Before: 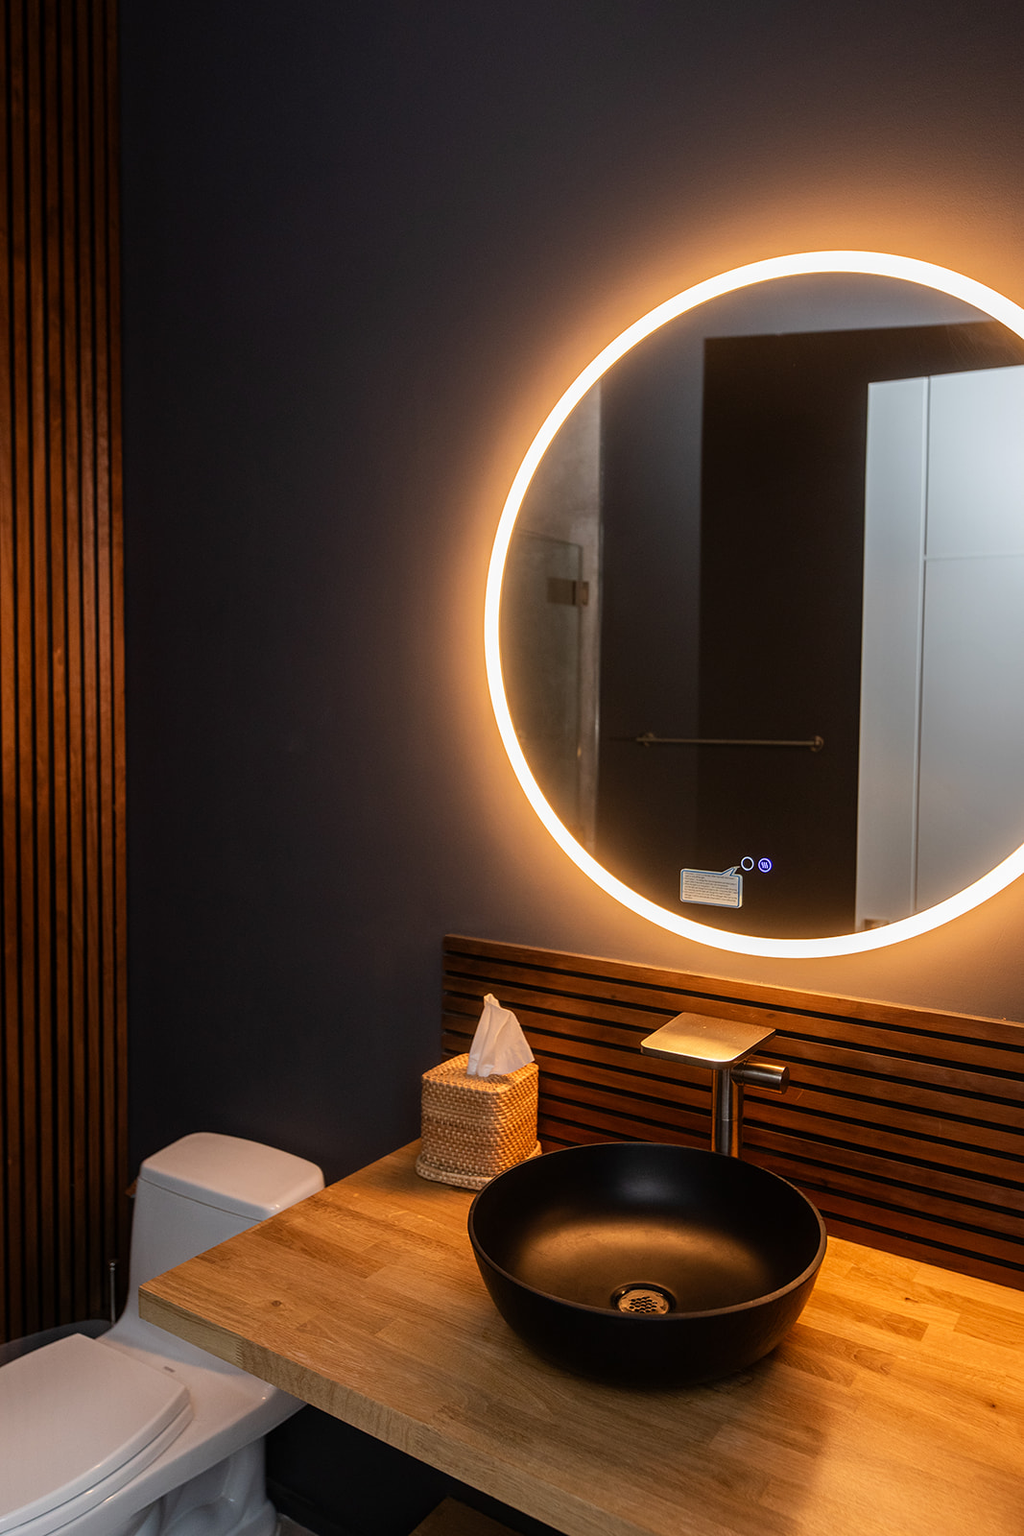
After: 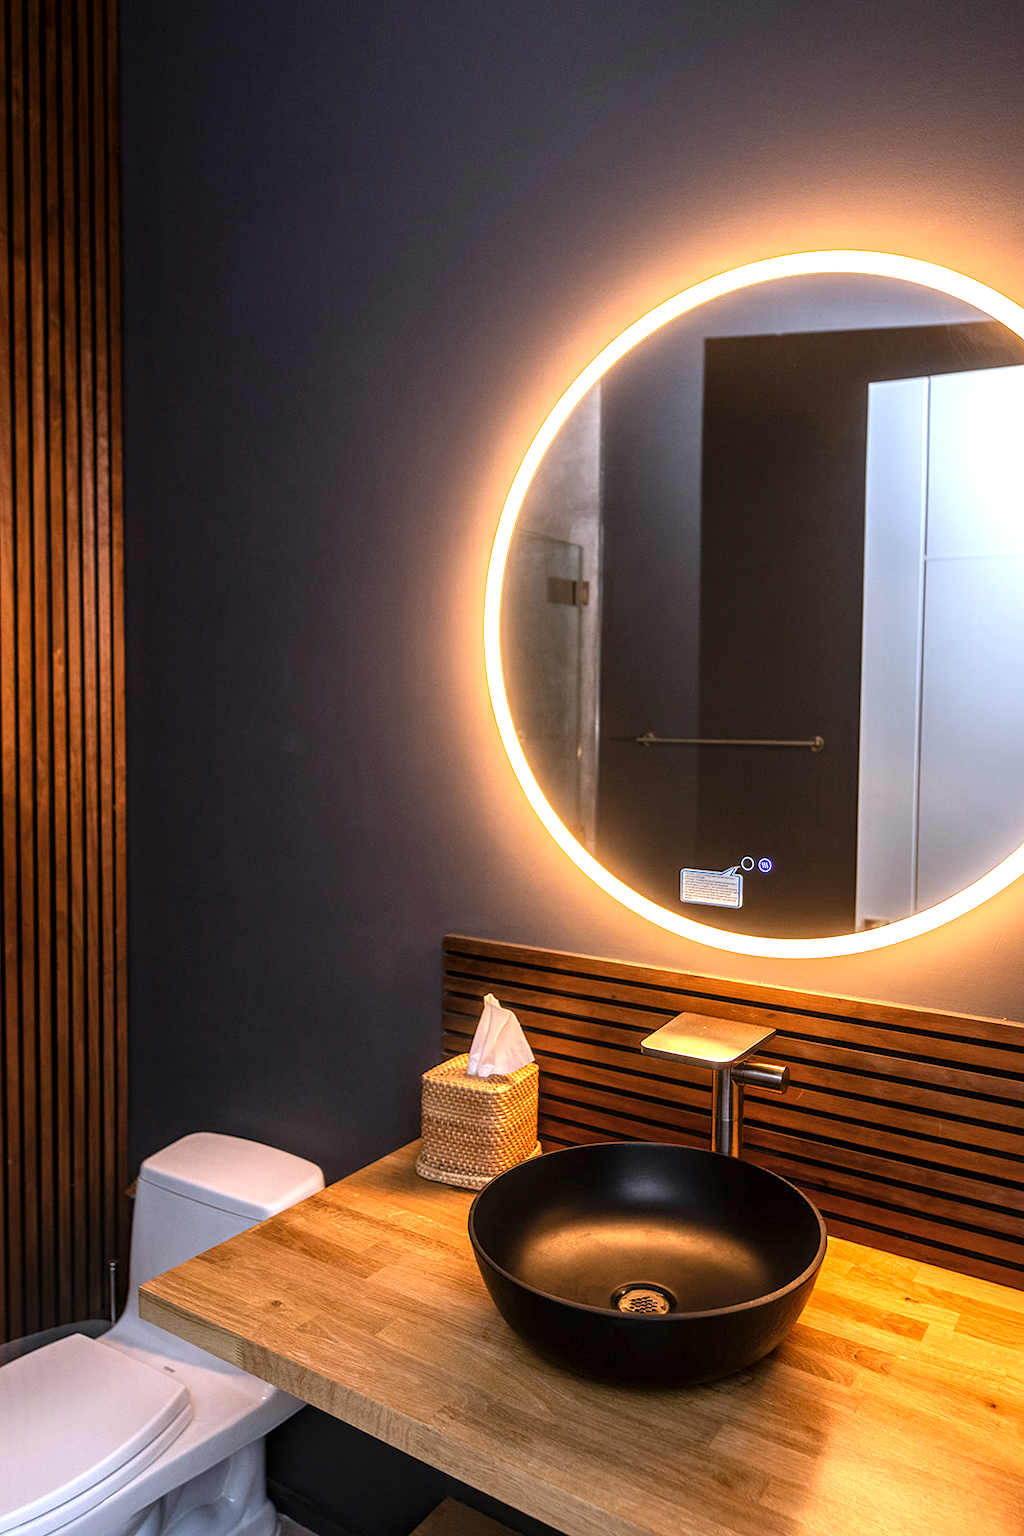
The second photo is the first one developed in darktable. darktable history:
exposure: black level correction 0, exposure 0.9 EV, compensate exposure bias true, compensate highlight preservation false
local contrast: detail 130%
white balance: red 0.967, blue 1.119, emerald 0.756
